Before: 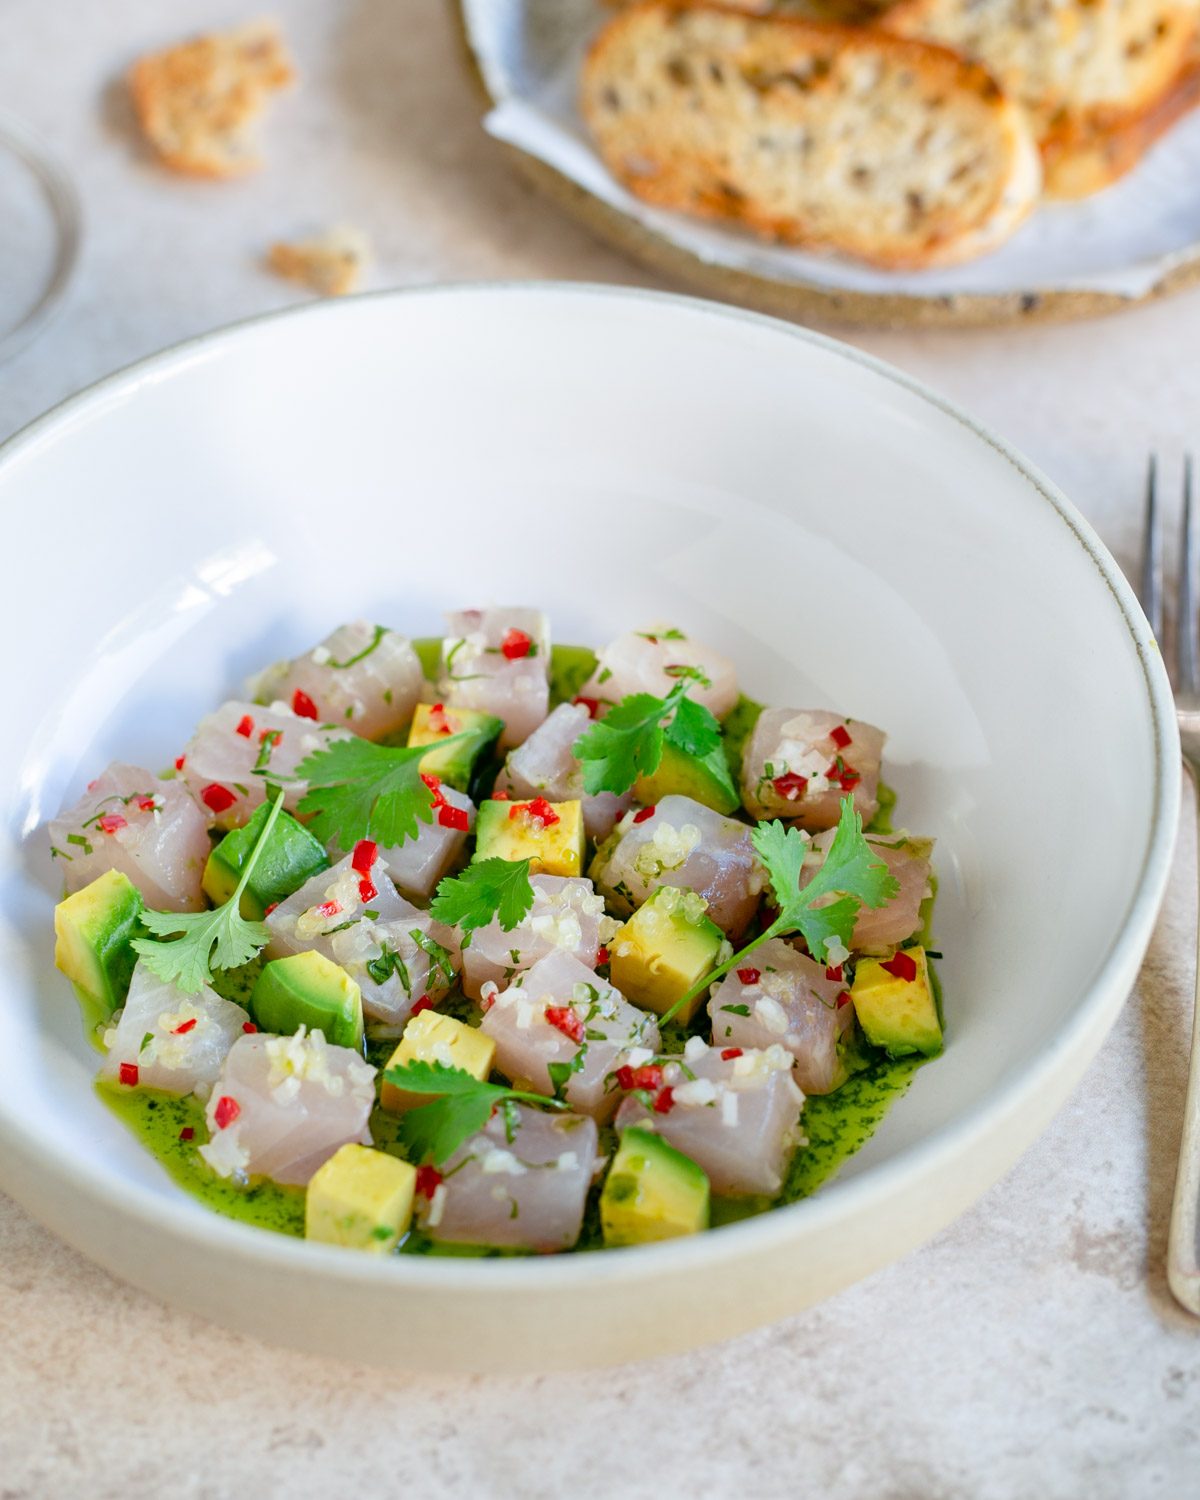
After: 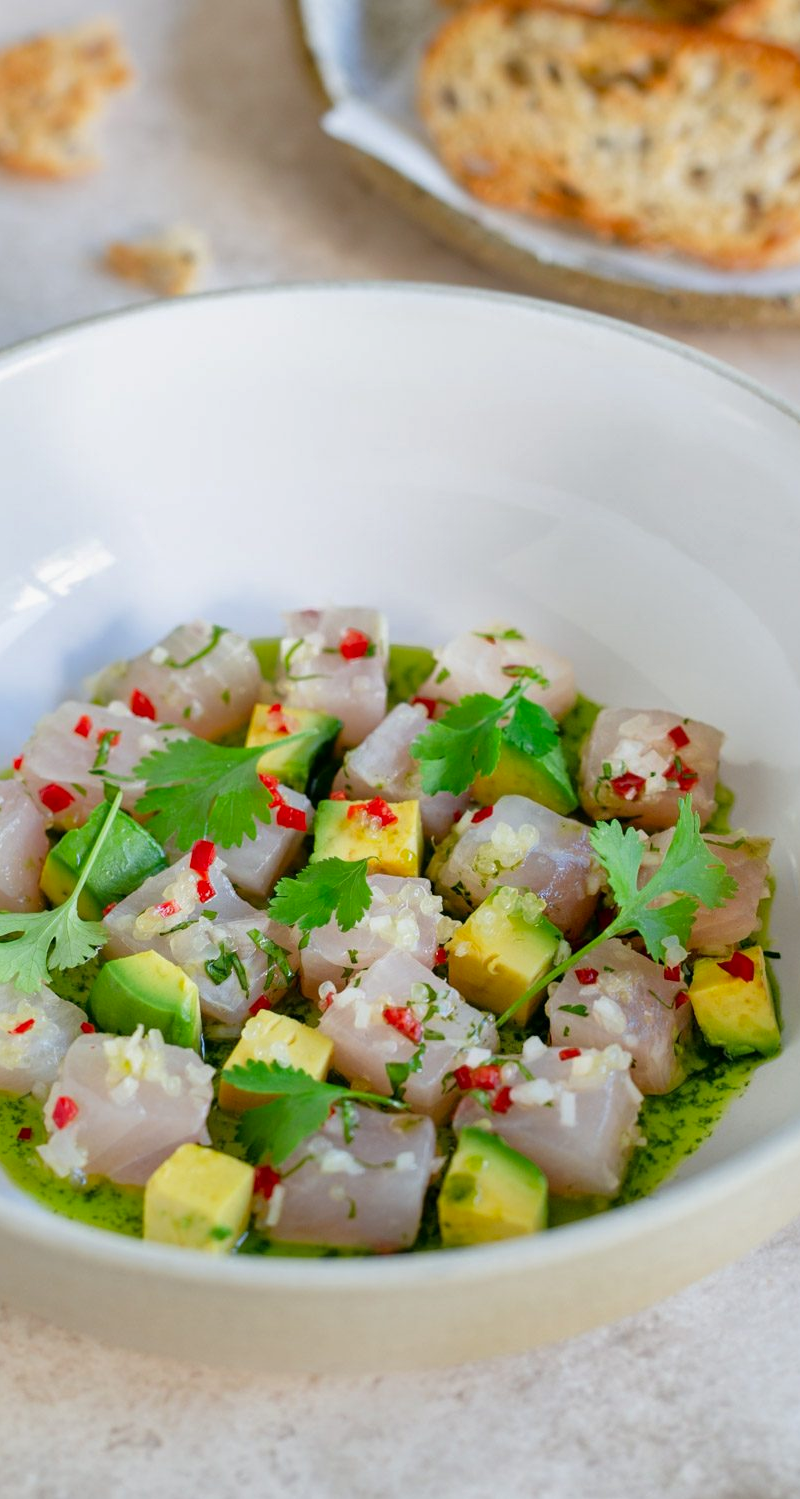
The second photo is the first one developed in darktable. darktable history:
shadows and highlights: shadows -20, white point adjustment -2, highlights -35
crop and rotate: left 13.537%, right 19.796%
